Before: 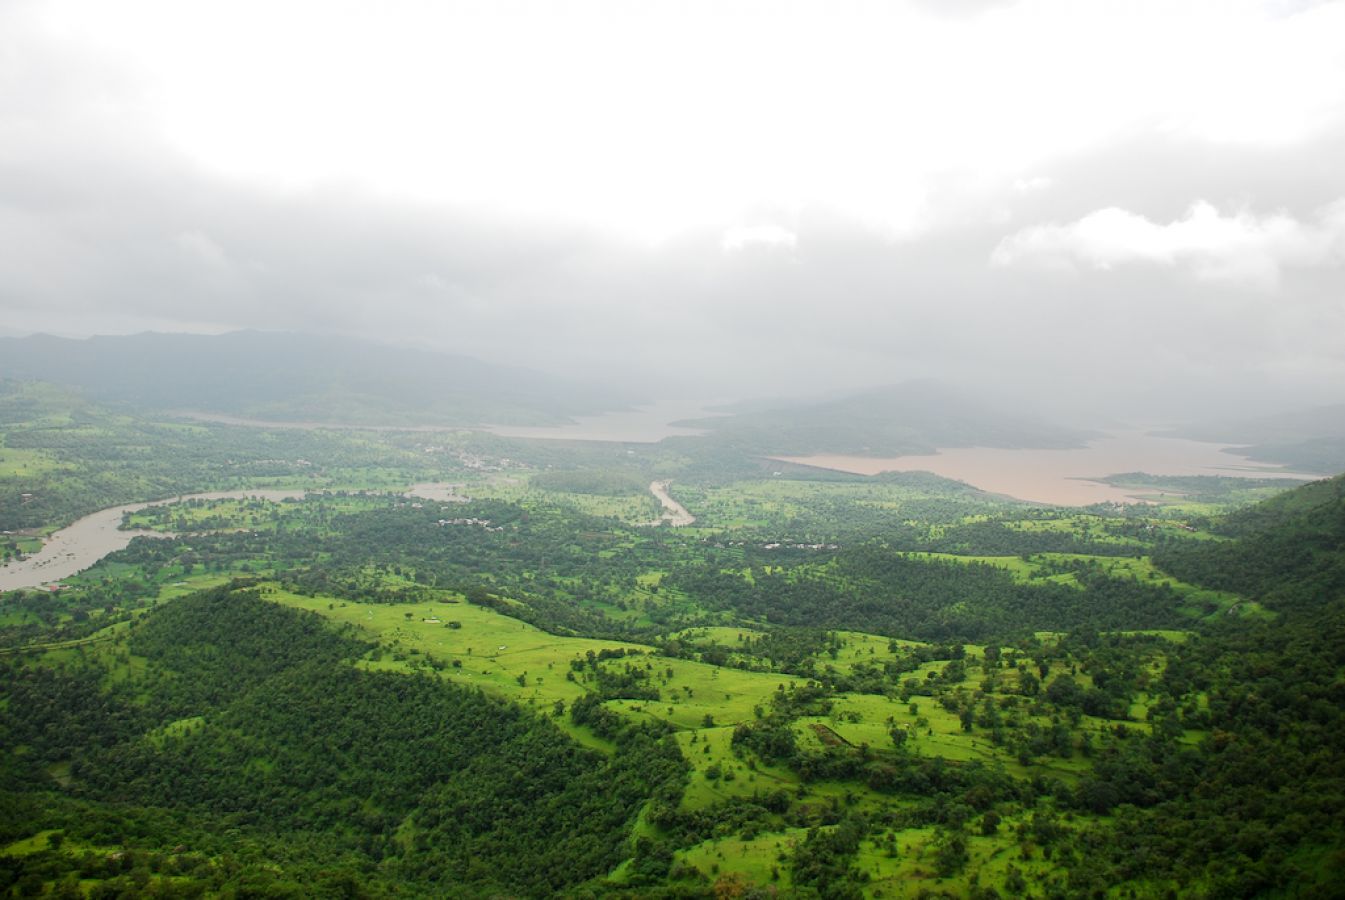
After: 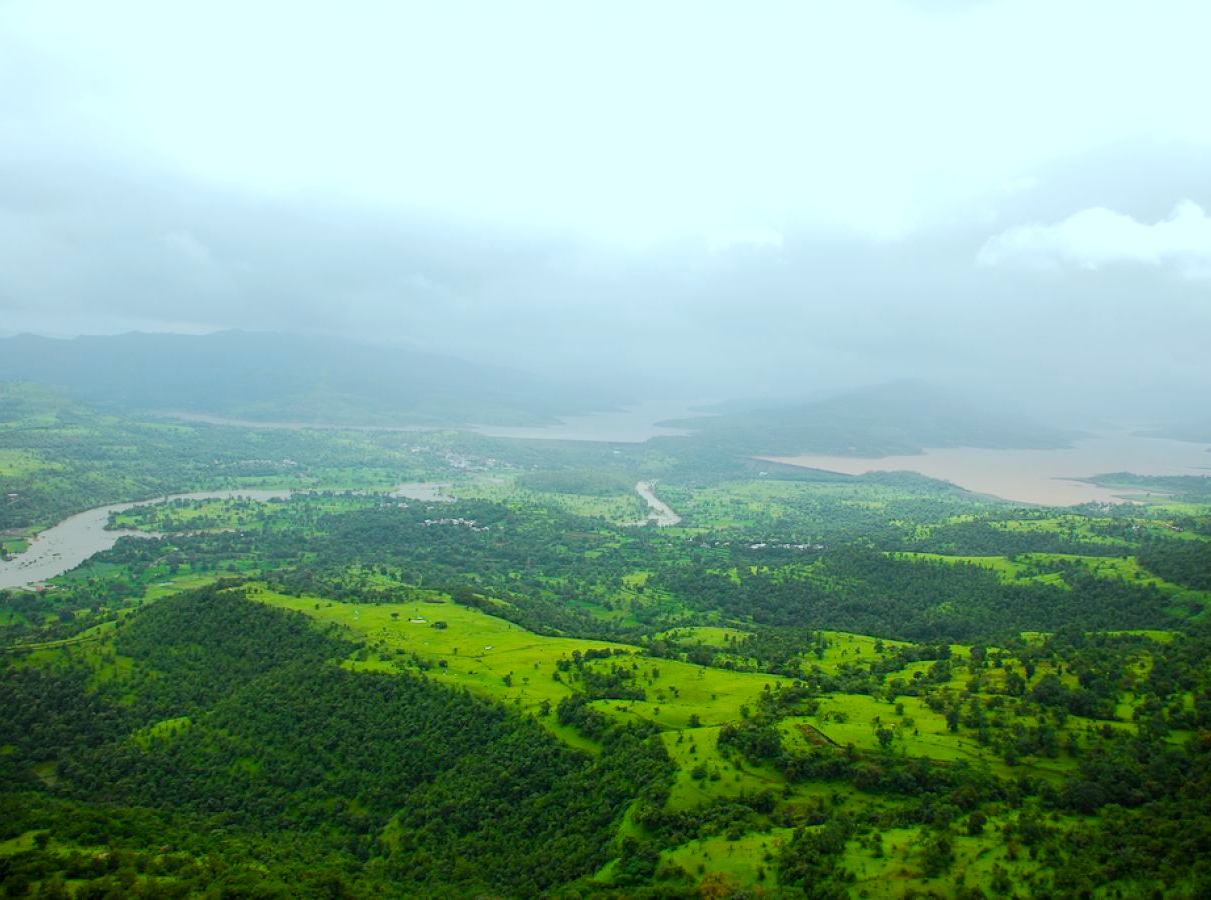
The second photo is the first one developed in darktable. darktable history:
color correction: highlights a* -10.04, highlights b* -10.37
color balance rgb: perceptual saturation grading › global saturation 25%, global vibrance 20%
crop and rotate: left 1.088%, right 8.807%
